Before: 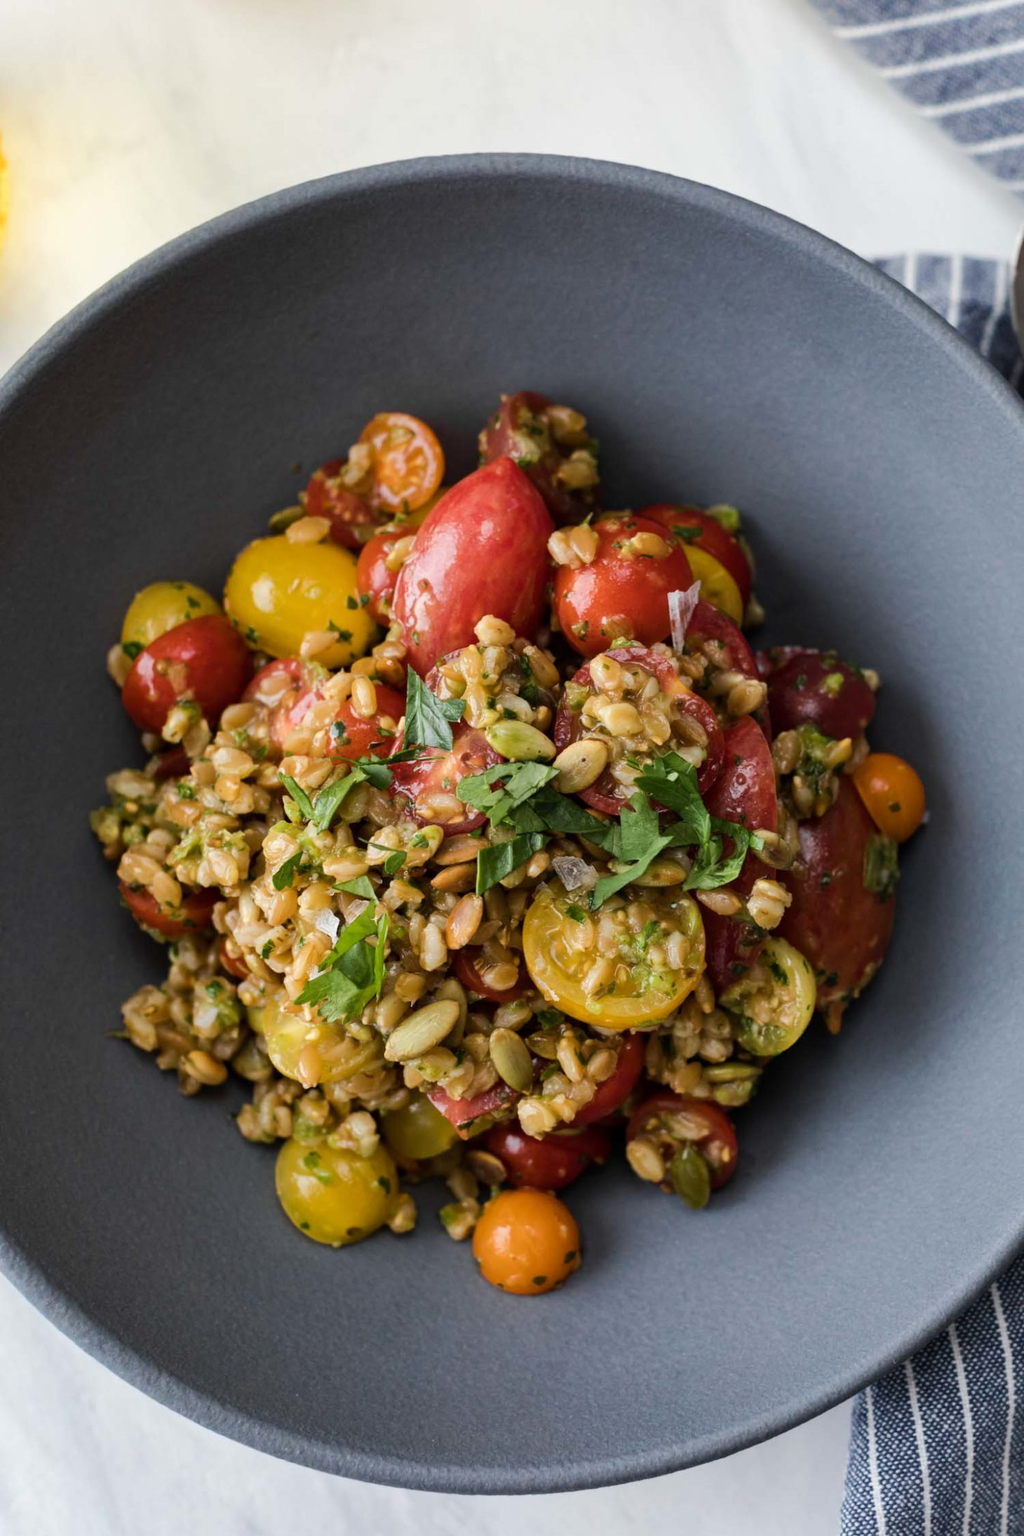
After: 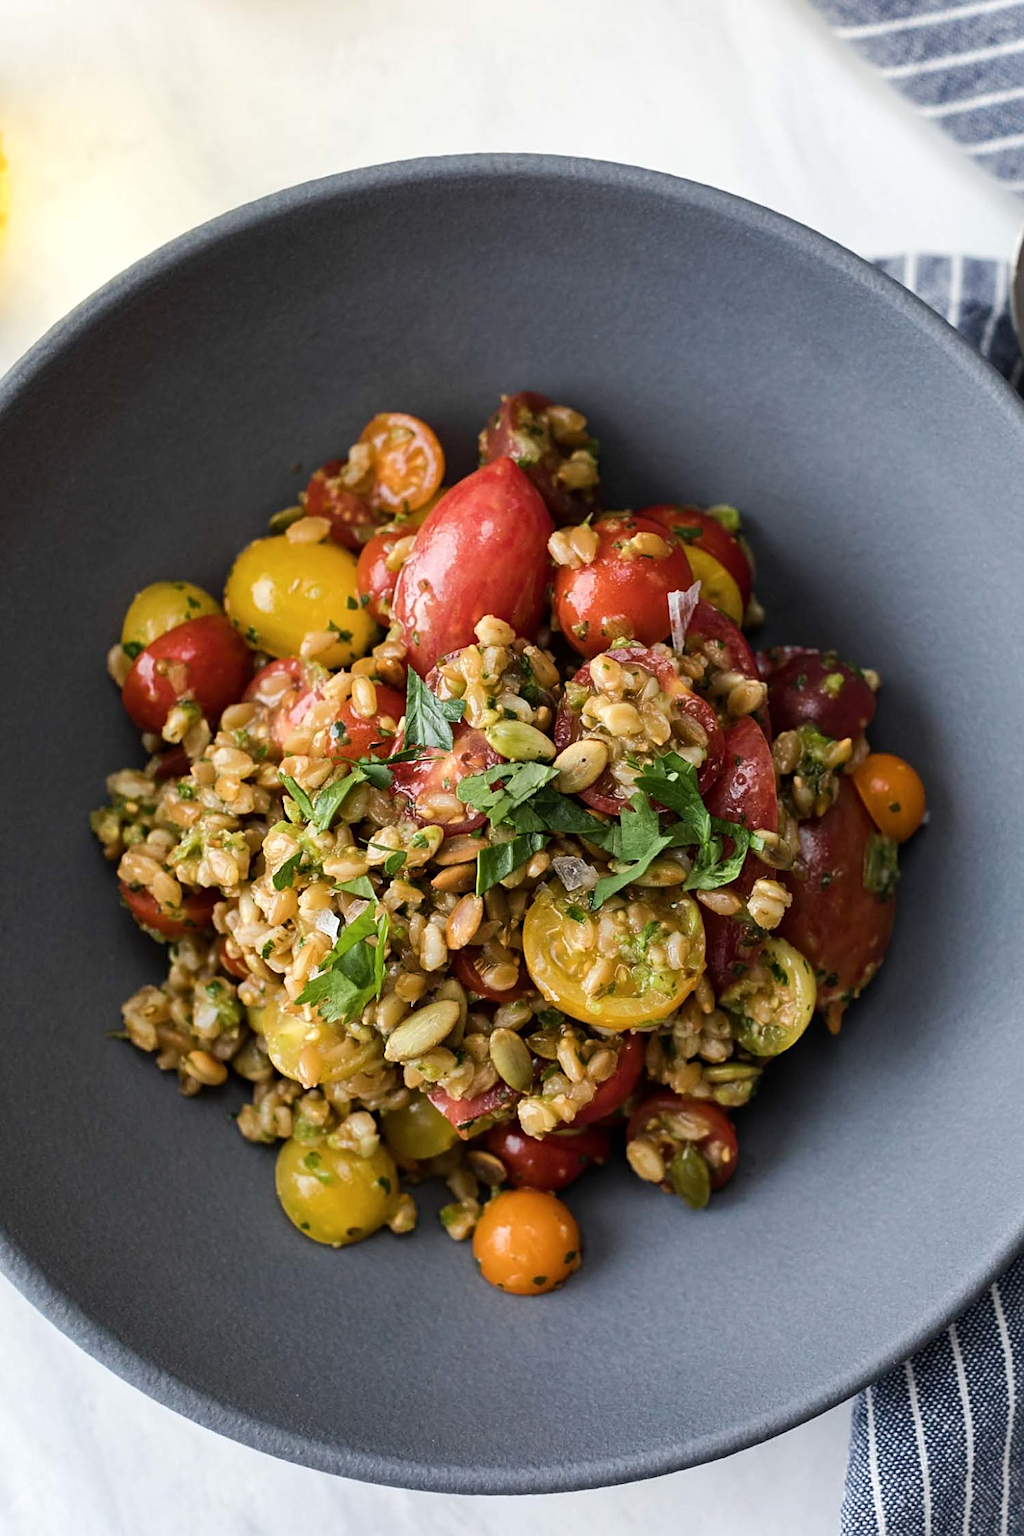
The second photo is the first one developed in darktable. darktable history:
sharpen: on, module defaults
shadows and highlights: shadows -13.36, white point adjustment 3.87, highlights 27.5
